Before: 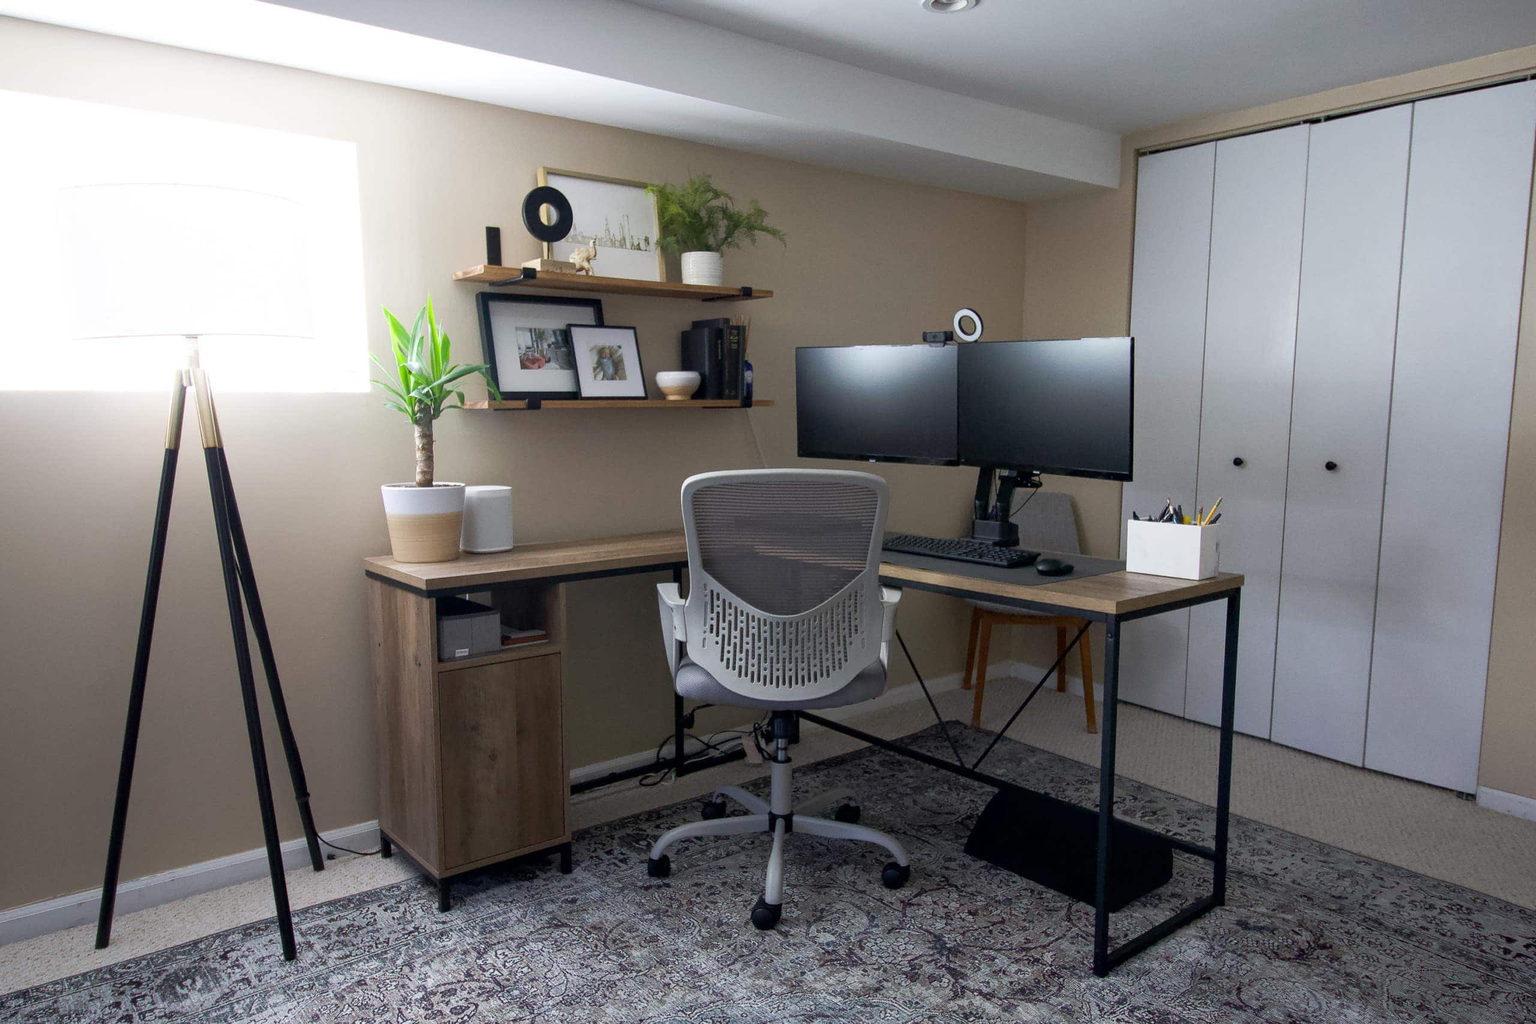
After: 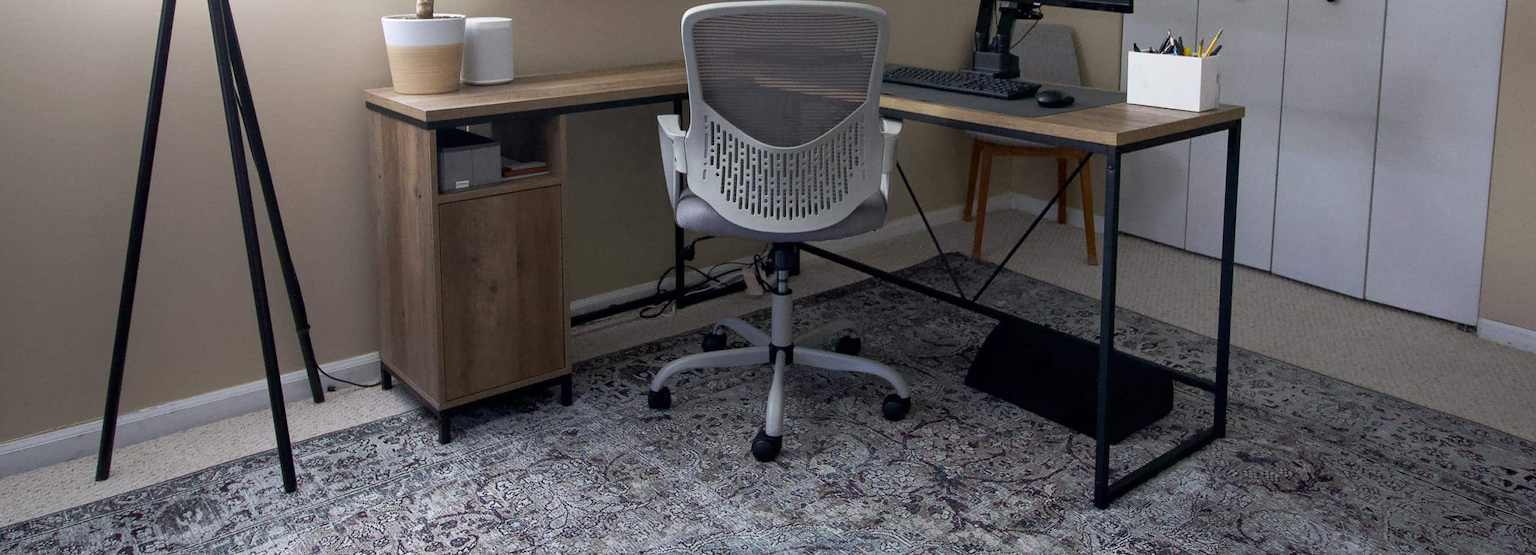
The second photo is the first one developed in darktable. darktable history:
crop and rotate: top 45.787%, right 0.034%
